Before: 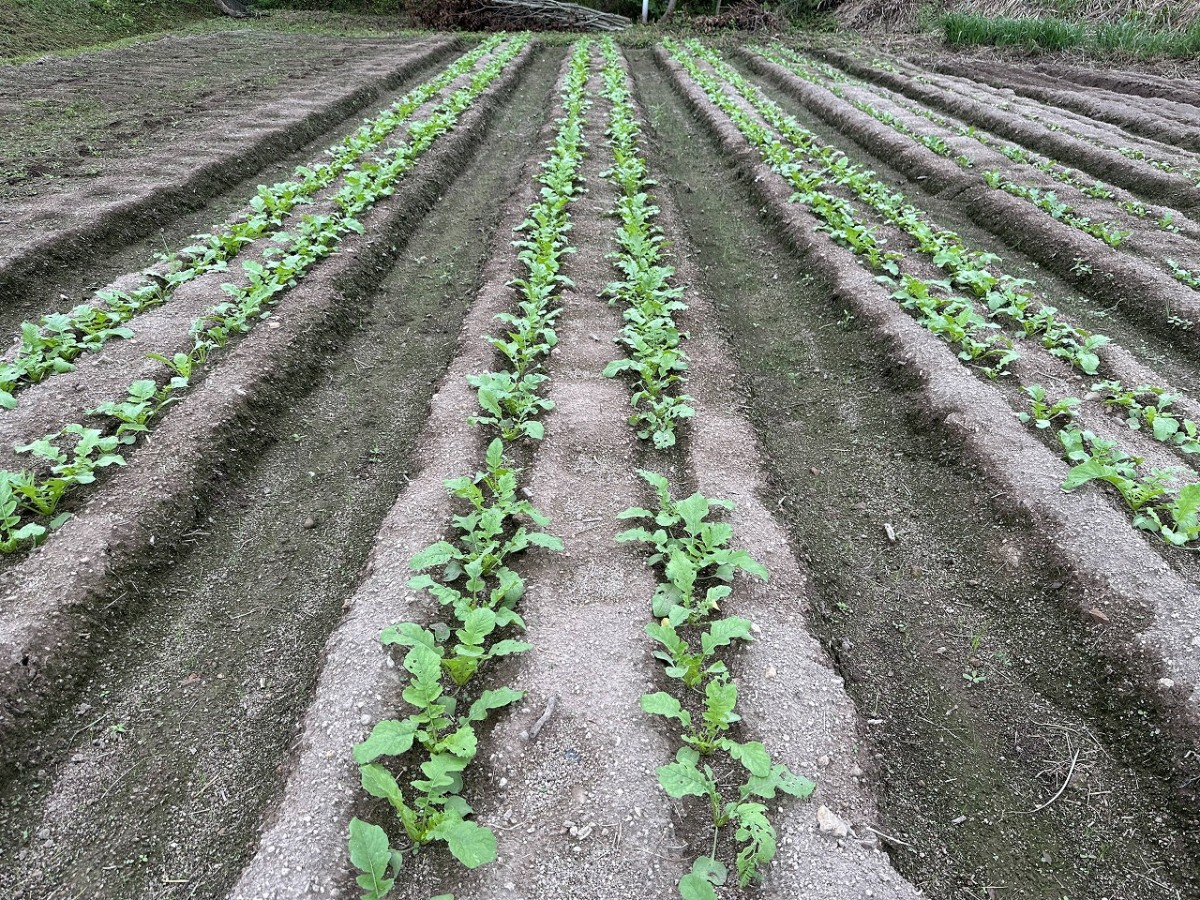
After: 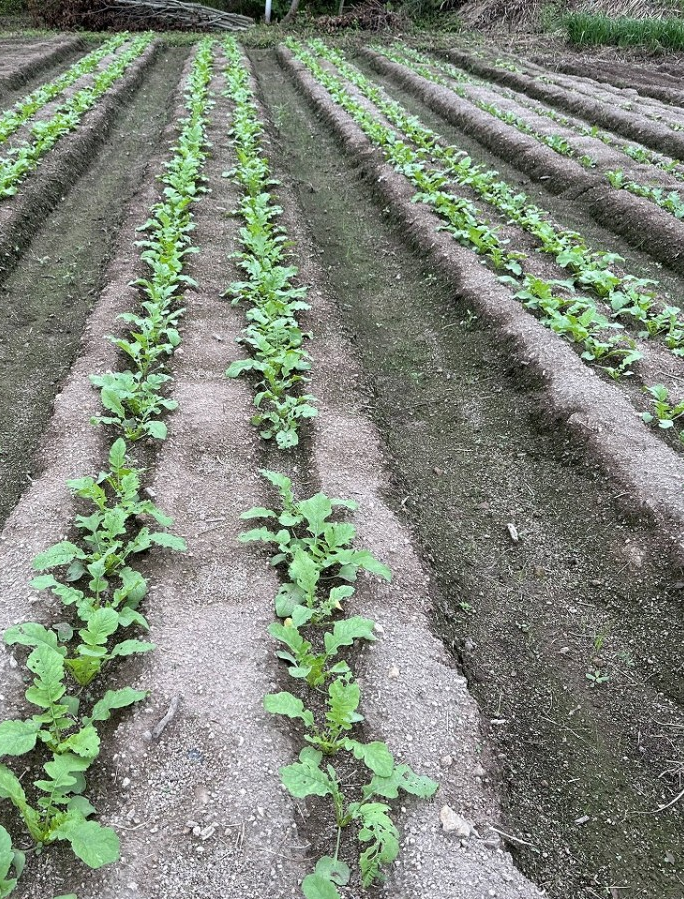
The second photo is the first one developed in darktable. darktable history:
crop: left 31.463%, top 0.019%, right 11.466%
